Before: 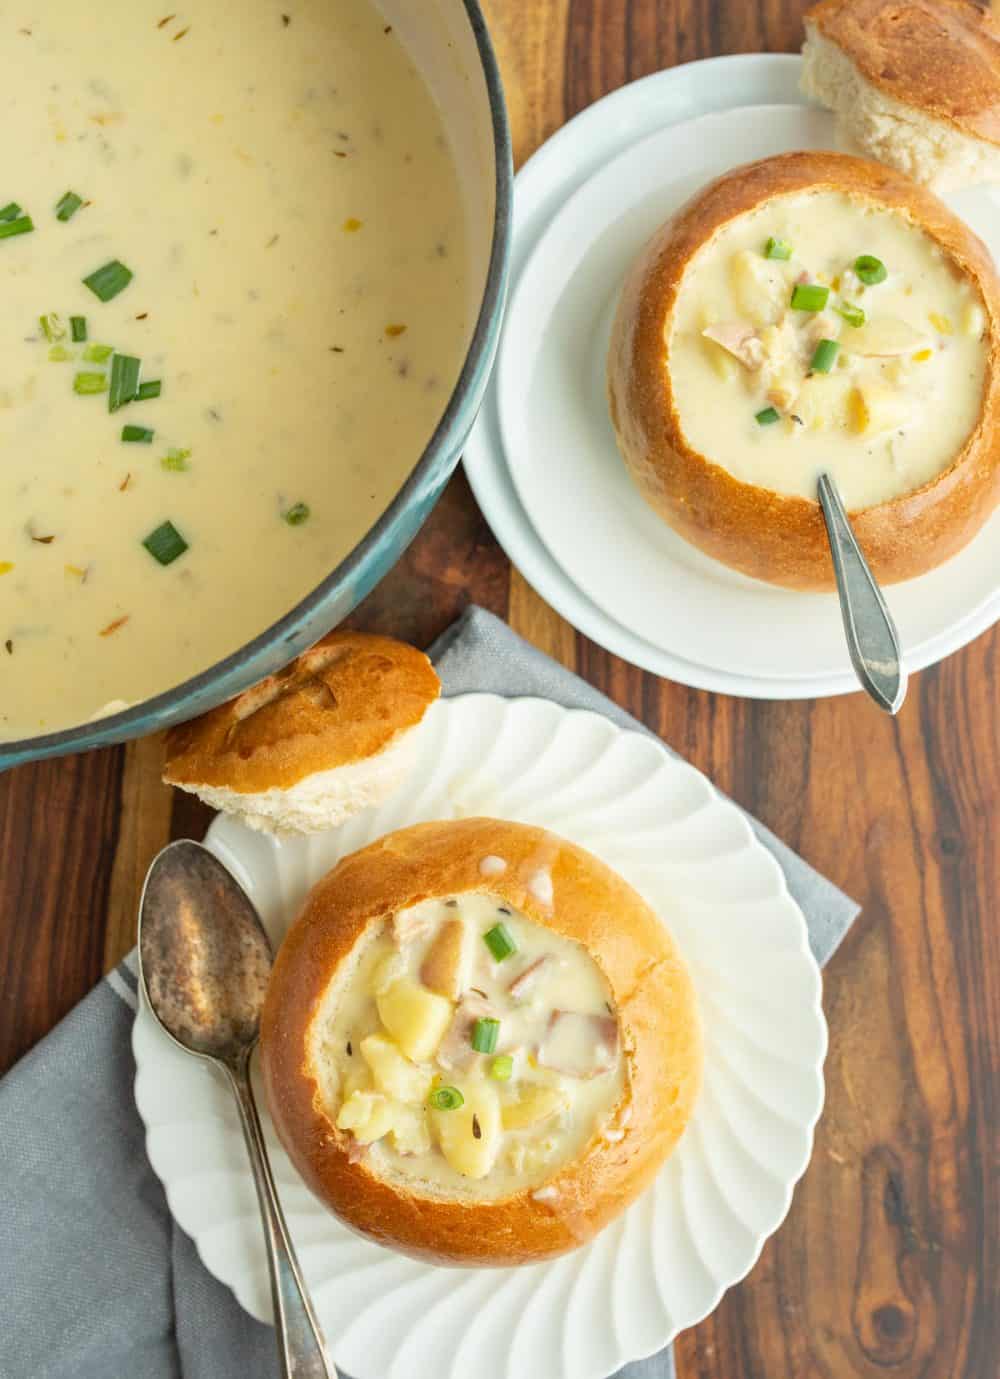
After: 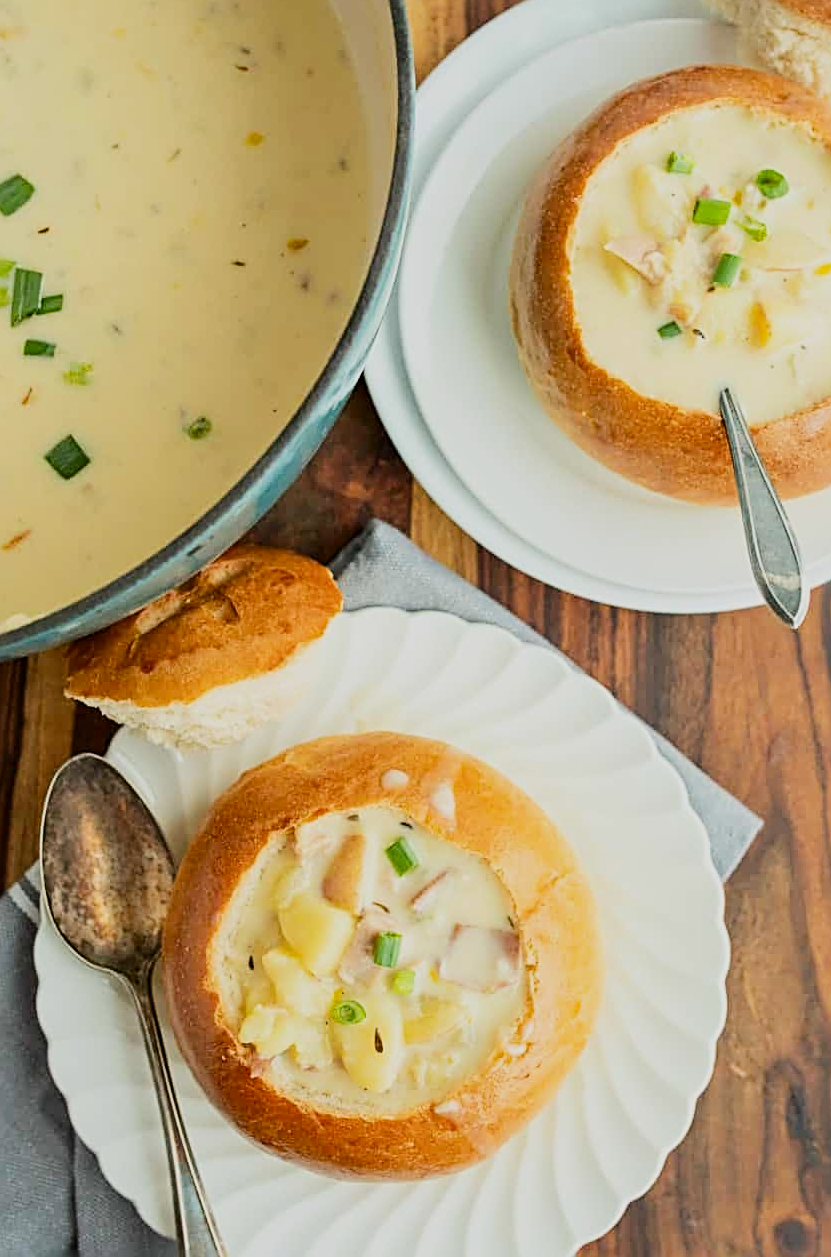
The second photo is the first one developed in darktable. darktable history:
crop: left 9.802%, top 6.296%, right 7.024%, bottom 2.522%
filmic rgb: black relative exposure -16 EV, white relative exposure 6.18 EV, hardness 5.24
contrast brightness saturation: contrast 0.15, brightness -0.005, saturation 0.102
sharpen: radius 2.618, amount 0.696
